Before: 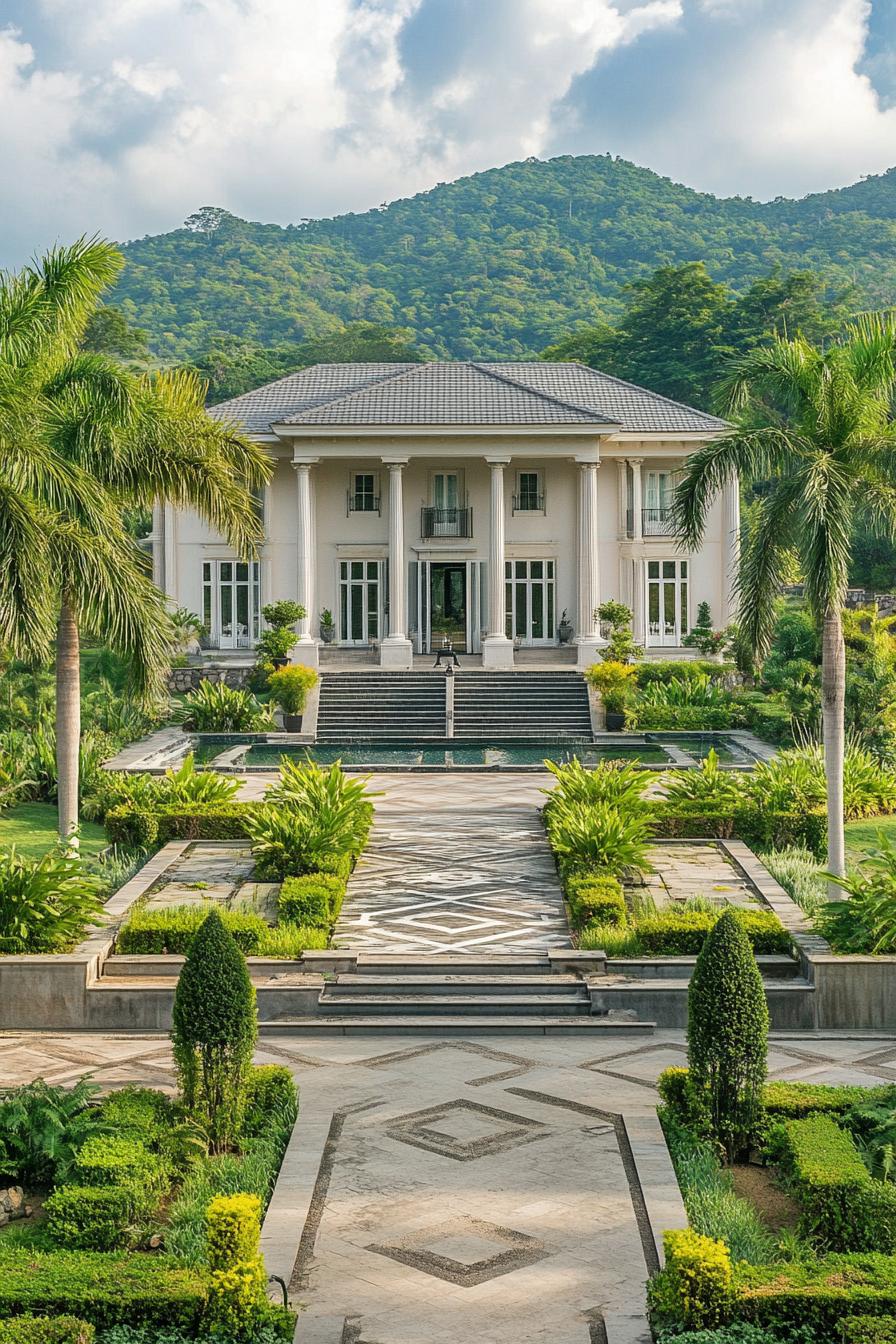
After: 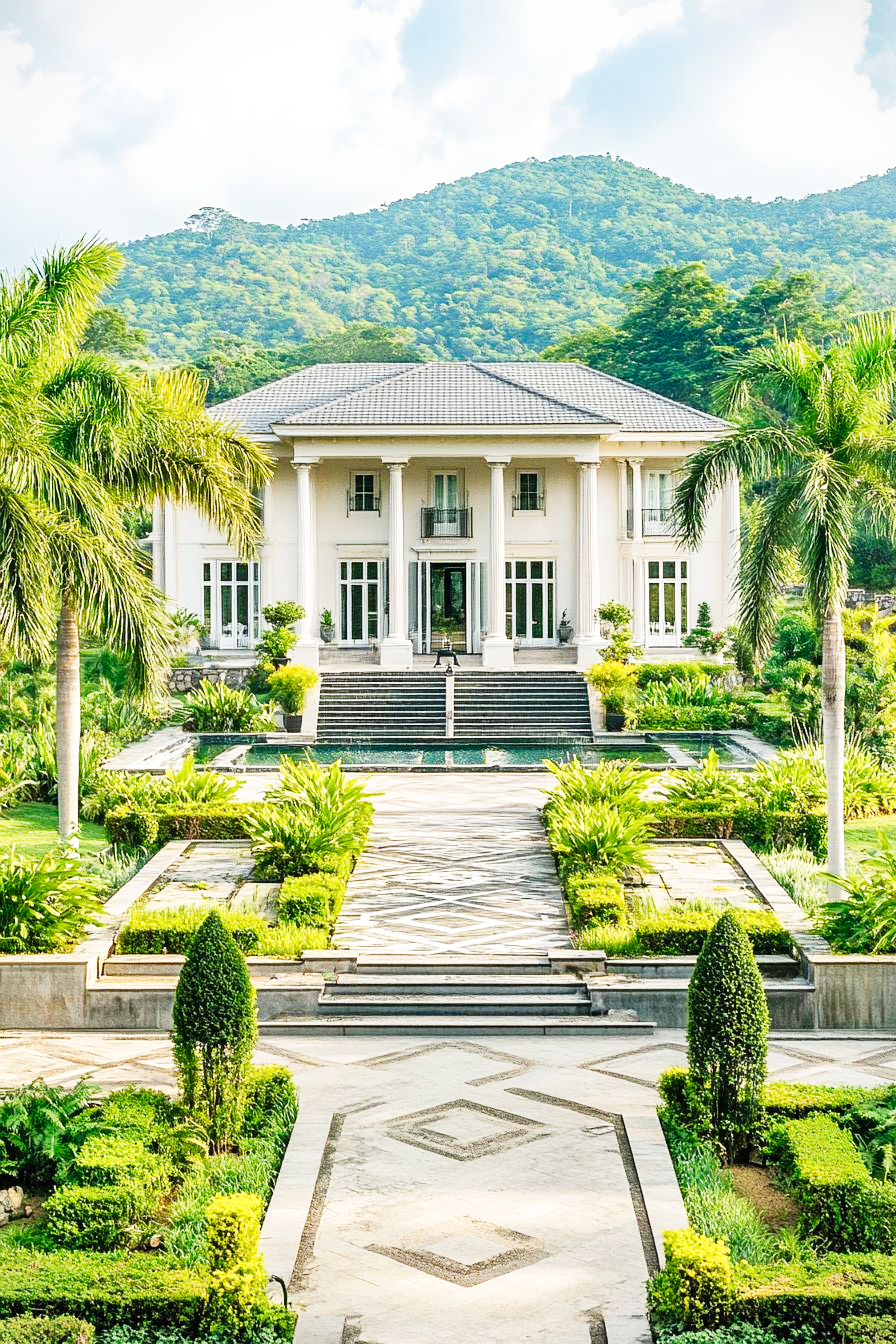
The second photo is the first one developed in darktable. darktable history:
vignetting: fall-off start 91.55%, brightness -0.186, saturation -0.305, dithering 8-bit output
base curve: curves: ch0 [(0, 0.003) (0.001, 0.002) (0.006, 0.004) (0.02, 0.022) (0.048, 0.086) (0.094, 0.234) (0.162, 0.431) (0.258, 0.629) (0.385, 0.8) (0.548, 0.918) (0.751, 0.988) (1, 1)], preserve colors none
